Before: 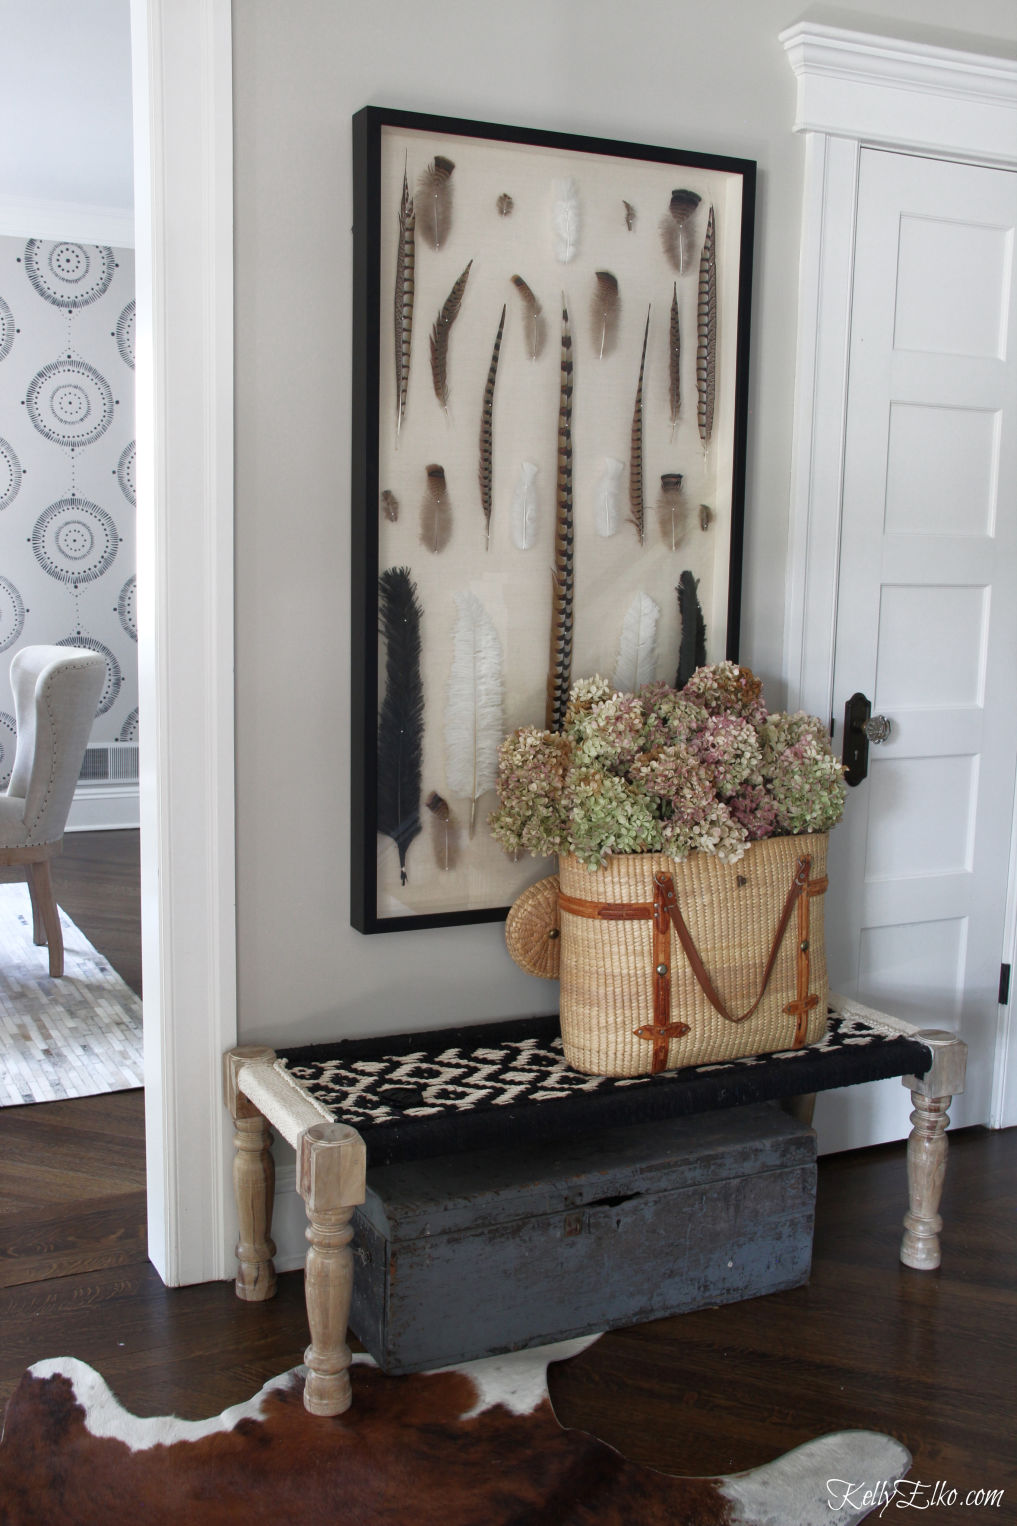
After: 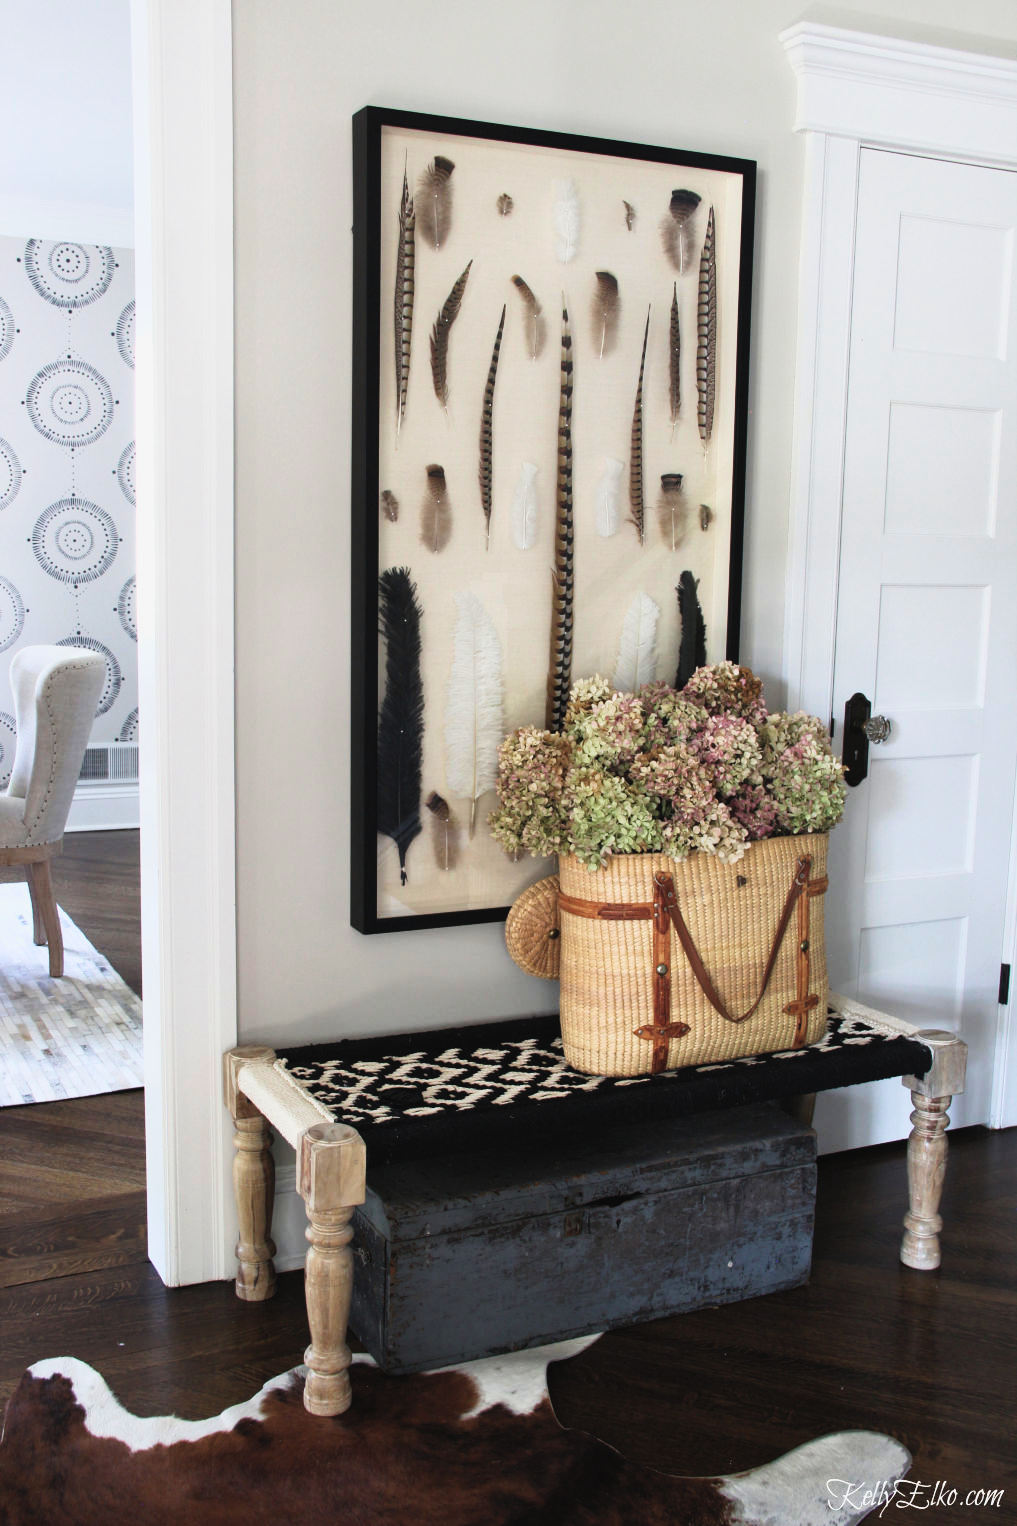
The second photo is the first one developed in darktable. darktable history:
exposure: black level correction -0.015, exposure -0.125 EV, compensate highlight preservation false
velvia: on, module defaults
contrast brightness saturation: contrast 0.2, brightness 0.16, saturation 0.22
filmic rgb: black relative exposure -16 EV, white relative exposure 6.29 EV, hardness 5.1, contrast 1.35
